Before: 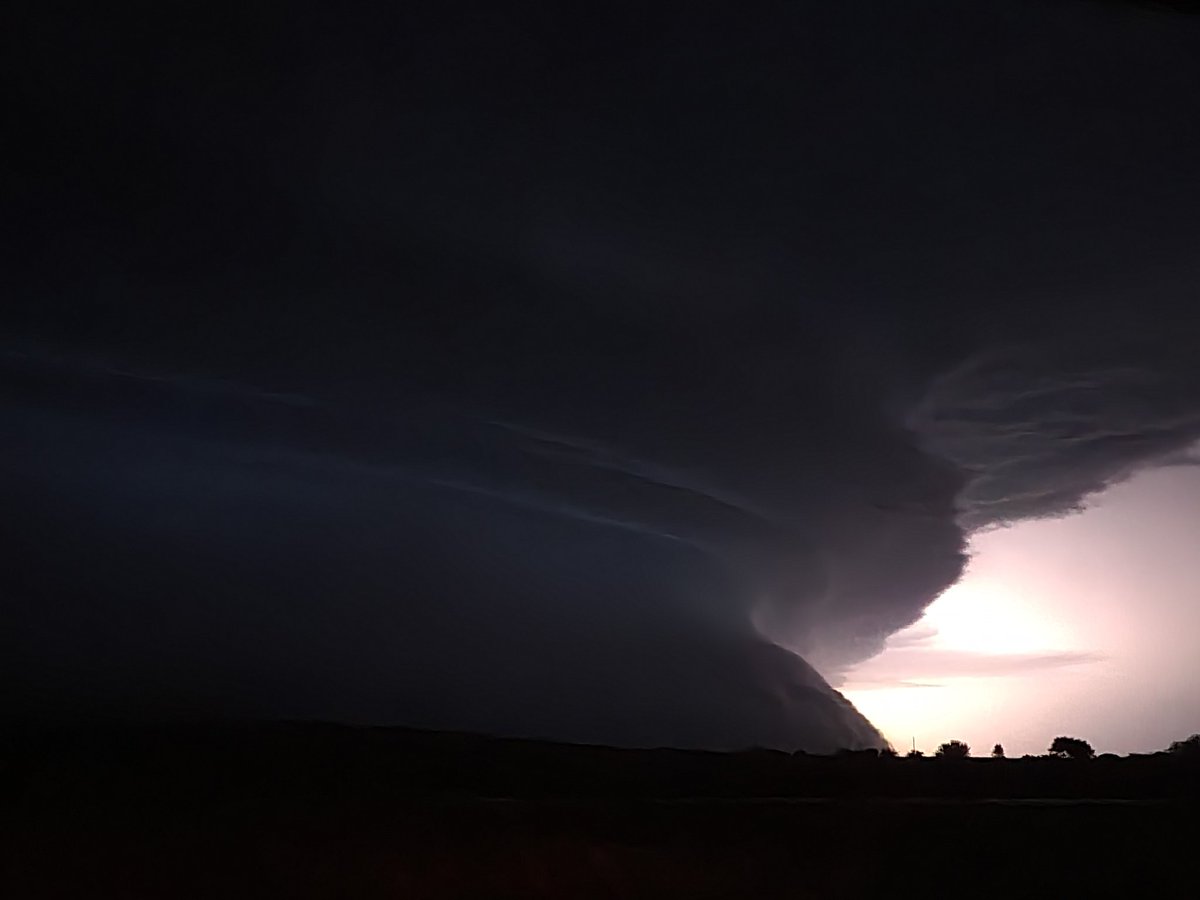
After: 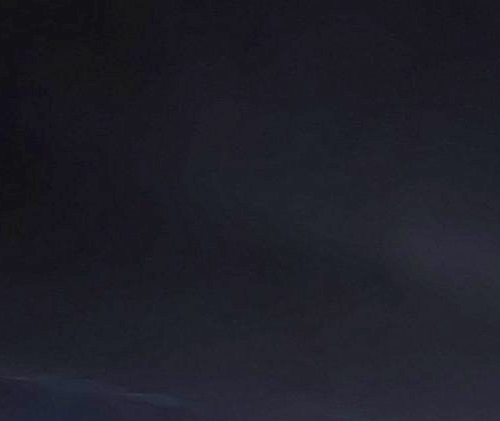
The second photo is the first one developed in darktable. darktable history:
crop and rotate: left 11.251%, top 0.093%, right 46.999%, bottom 53.075%
exposure: black level correction 0.001, exposure 1.729 EV, compensate highlight preservation false
sharpen: on, module defaults
tone equalizer: on, module defaults
